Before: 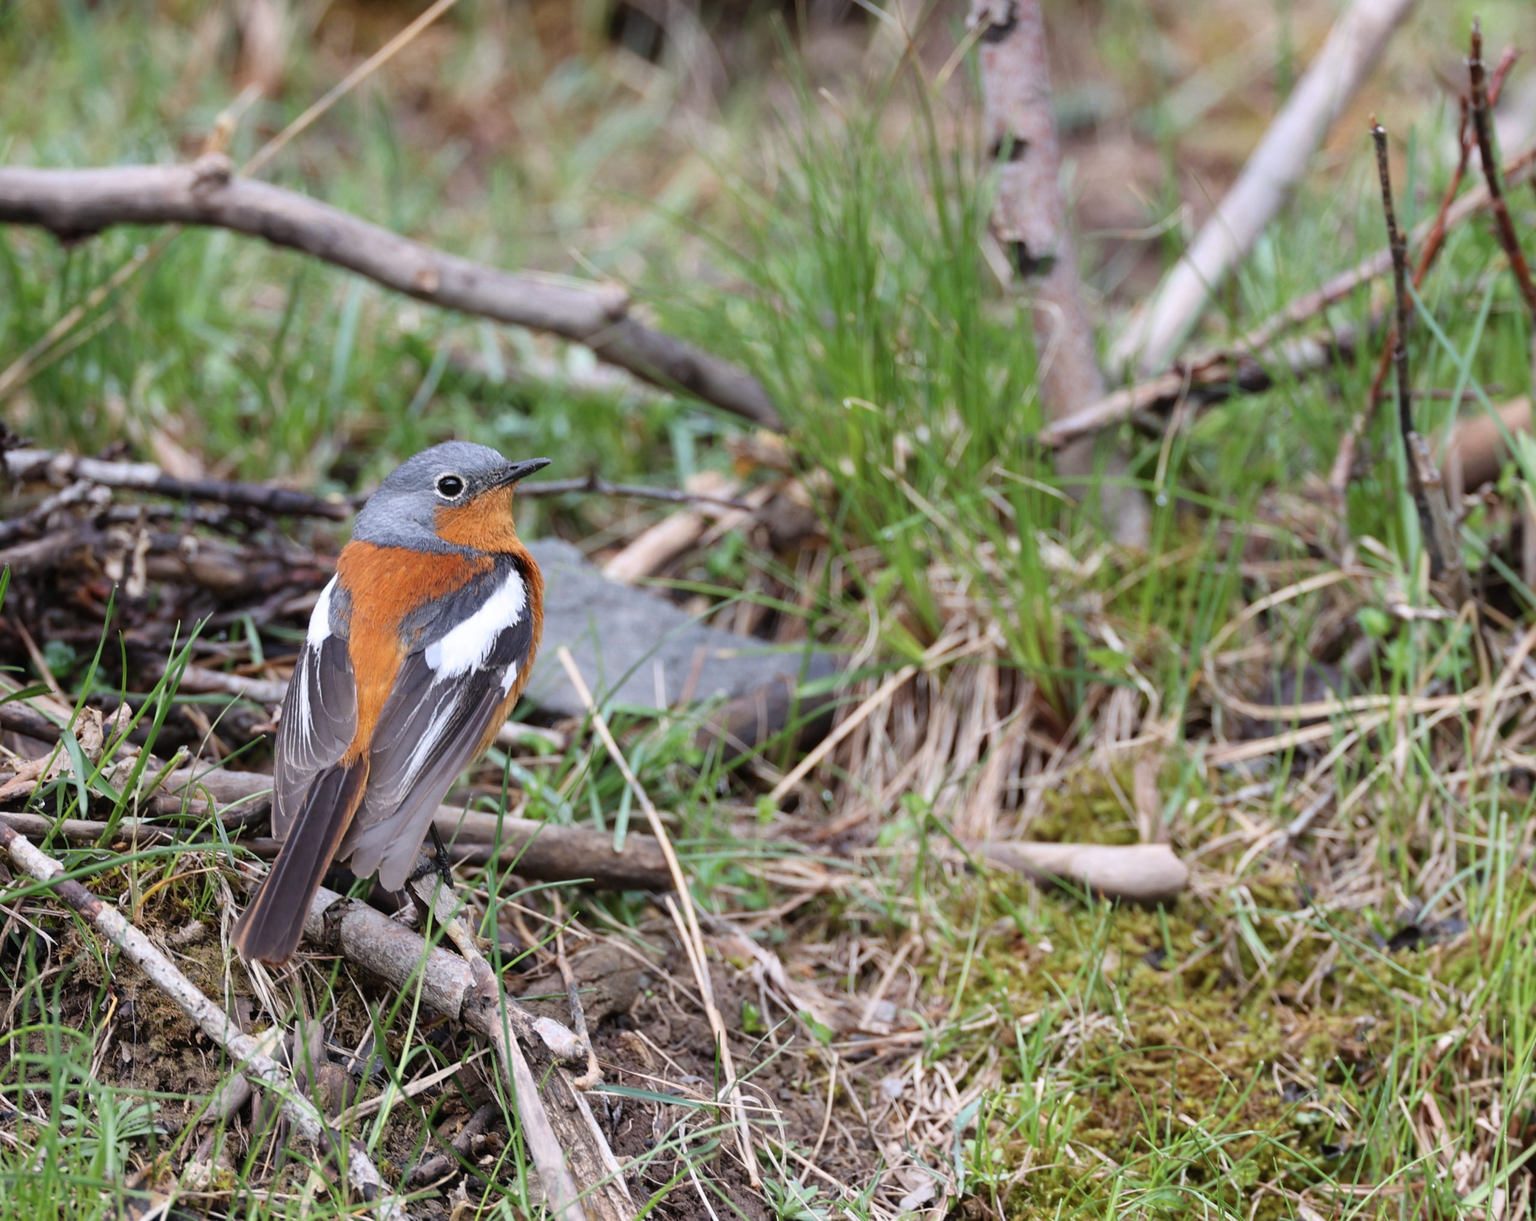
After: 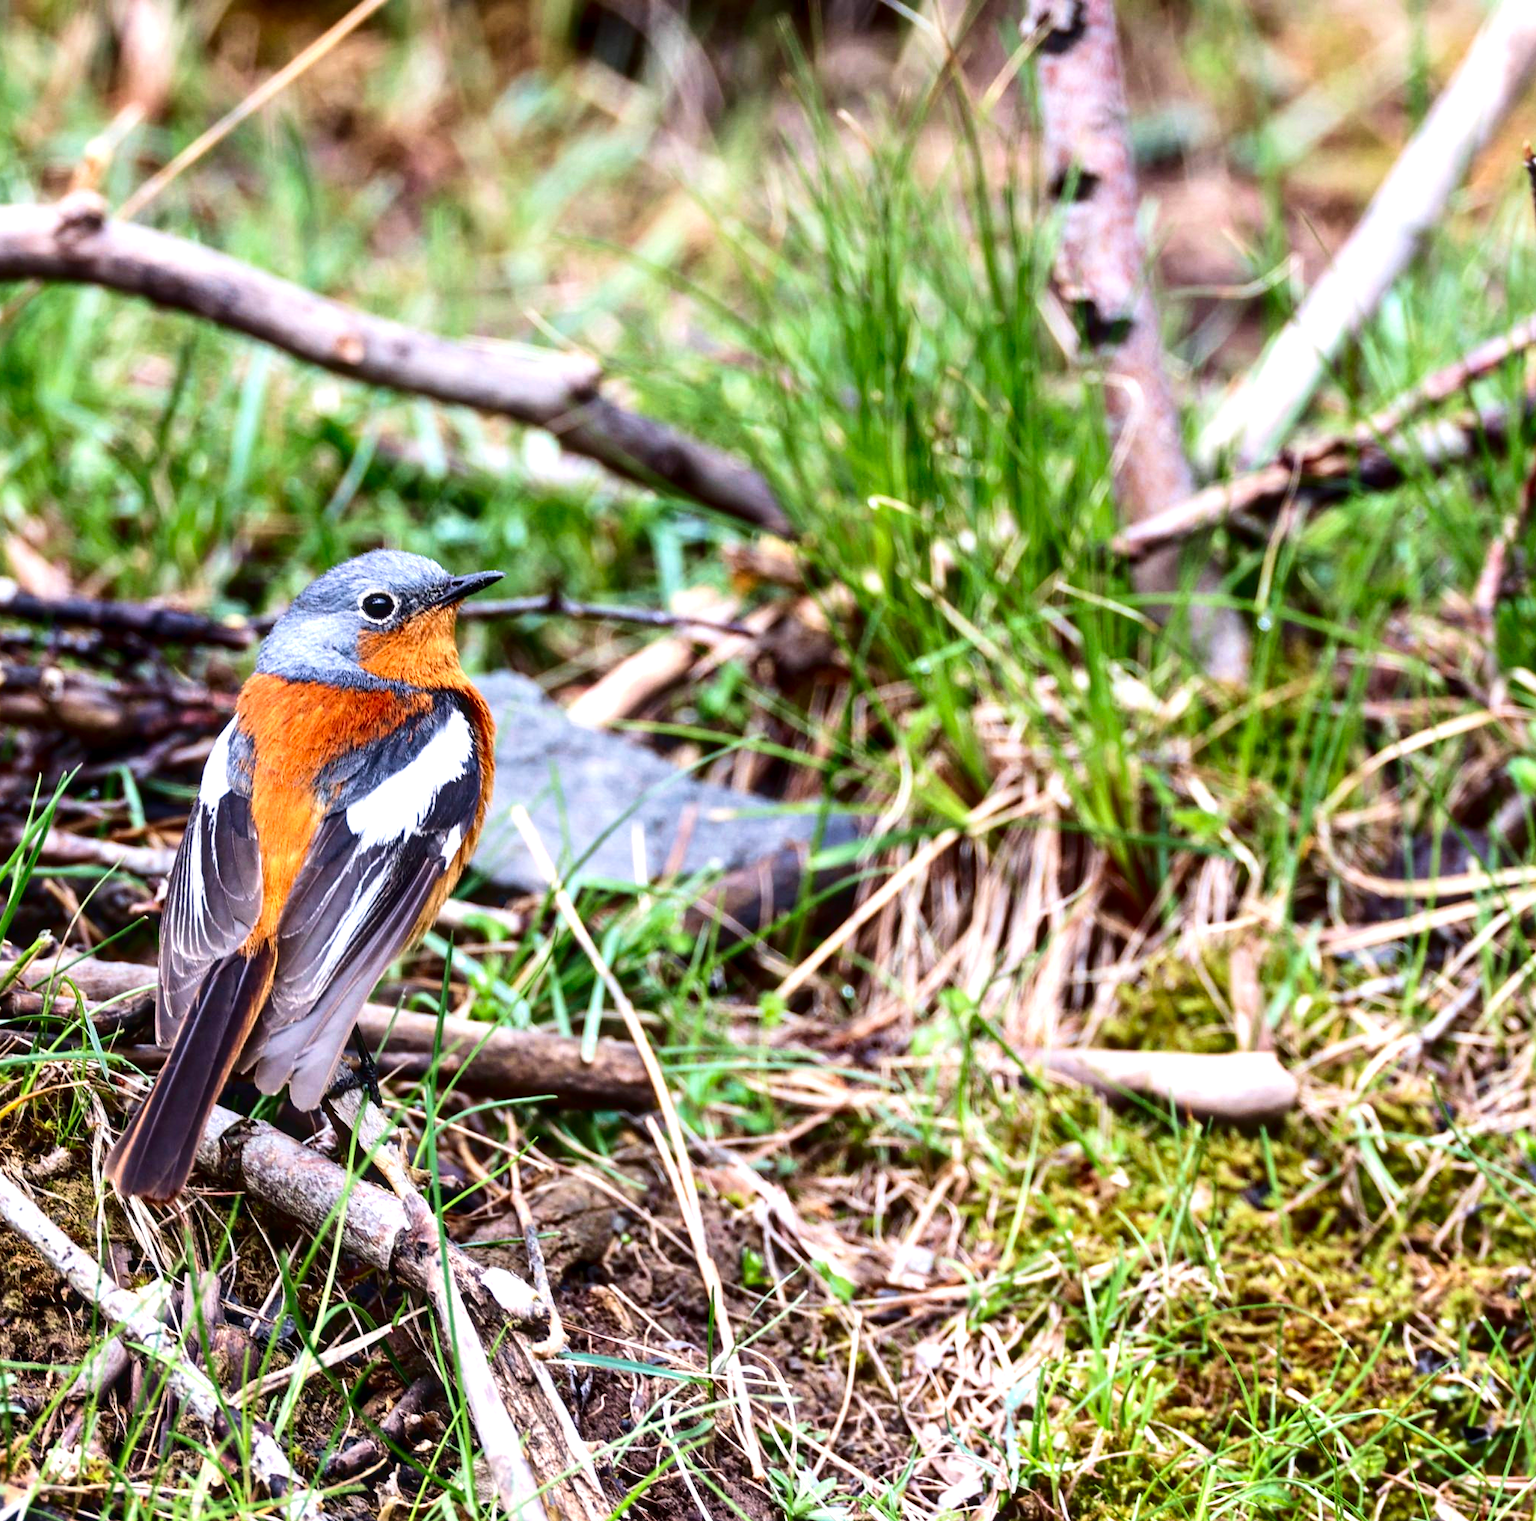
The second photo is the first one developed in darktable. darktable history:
velvia: on, module defaults
contrast brightness saturation: contrast 0.219, brightness -0.191, saturation 0.245
local contrast: on, module defaults
exposure: black level correction 0, exposure 0.701 EV, compensate highlight preservation false
crop and rotate: left 9.576%, right 10.183%
contrast equalizer: y [[0.528, 0.548, 0.563, 0.562, 0.546, 0.526], [0.55 ×6], [0 ×6], [0 ×6], [0 ×6]], mix 0.605
